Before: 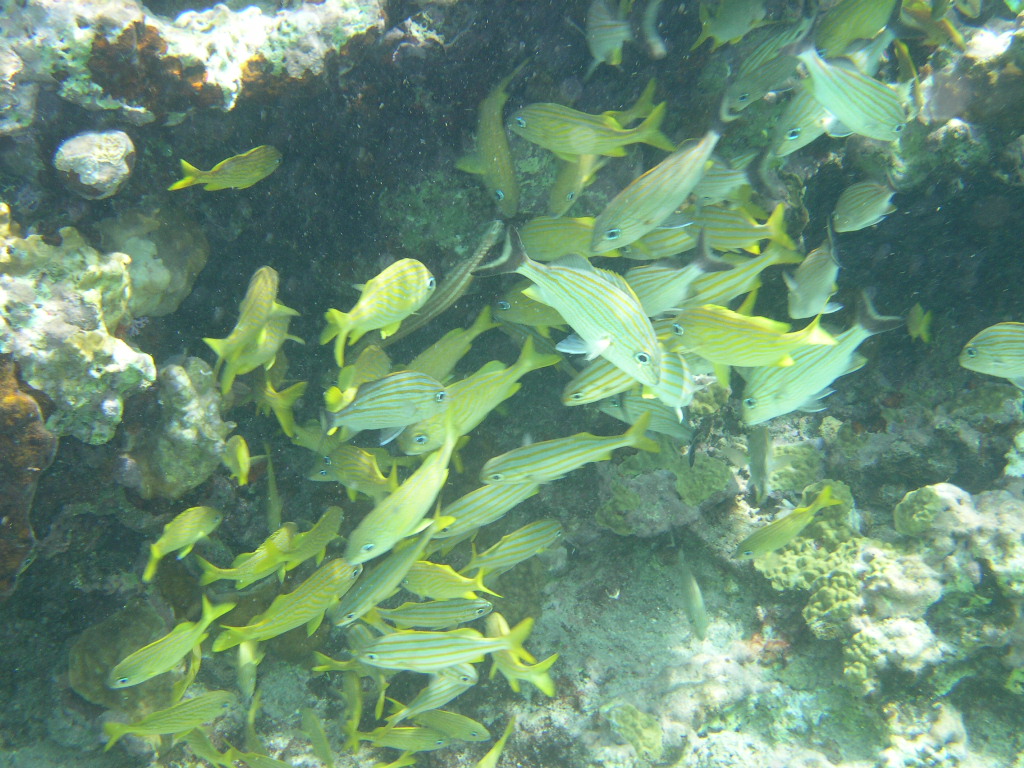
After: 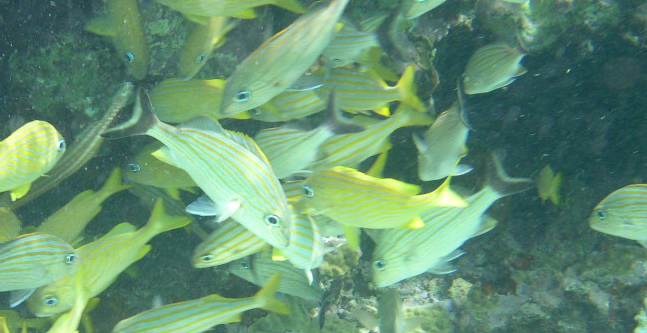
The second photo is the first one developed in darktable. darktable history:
exposure: black level correction 0.01, exposure 0.017 EV, compensate highlight preservation false
crop: left 36.167%, top 18.044%, right 0.587%, bottom 38.495%
